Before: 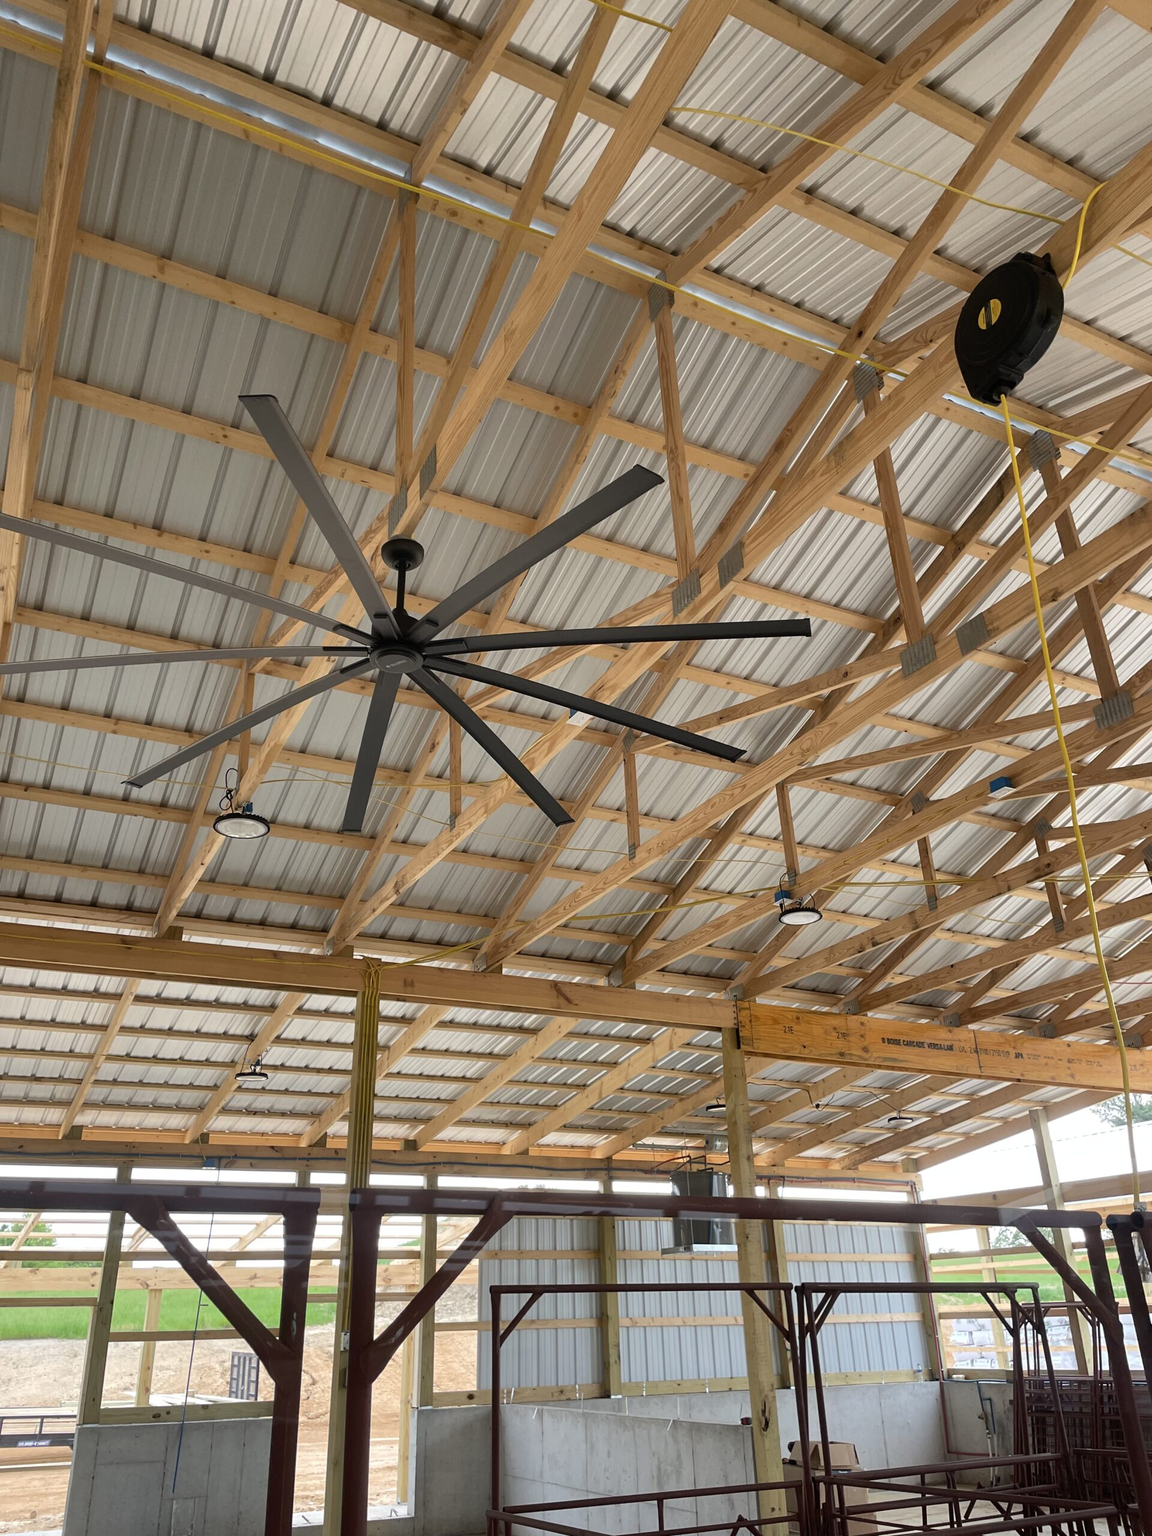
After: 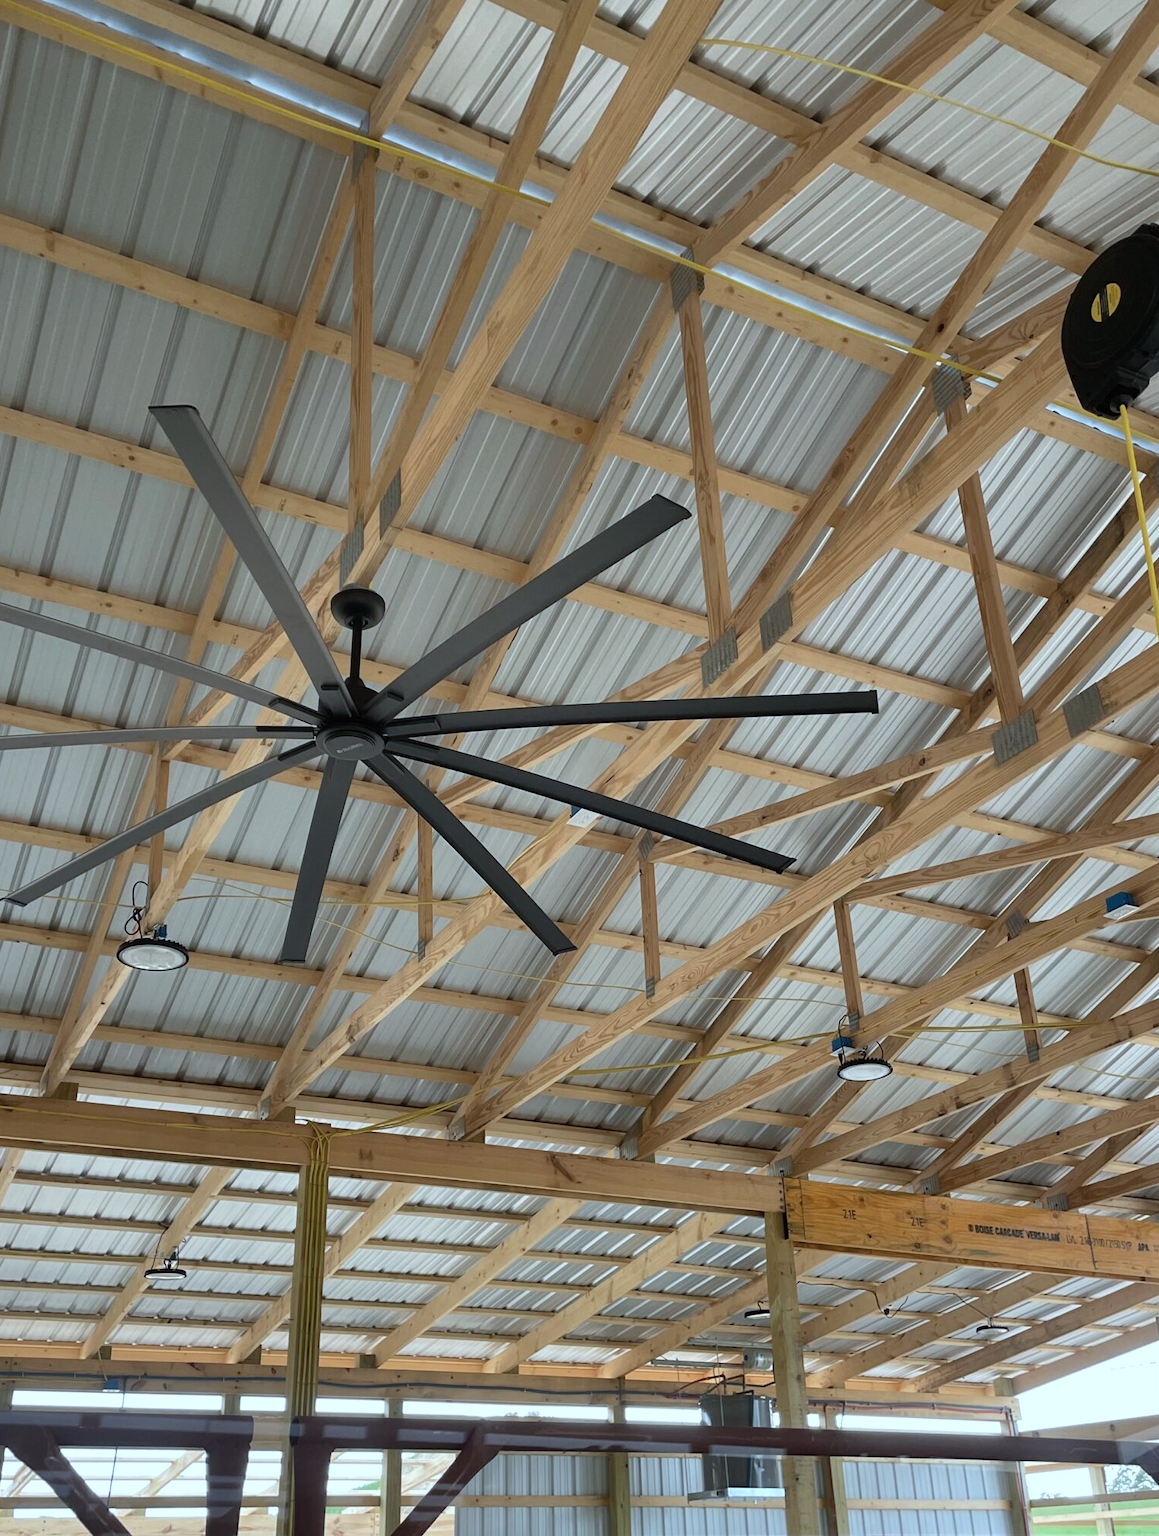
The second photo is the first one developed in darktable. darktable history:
crop and rotate: left 10.622%, top 5.037%, right 10.323%, bottom 16.458%
color calibration: illuminant F (fluorescent), F source F9 (Cool White Deluxe 4150 K) – high CRI, x 0.375, y 0.373, temperature 4159.1 K
